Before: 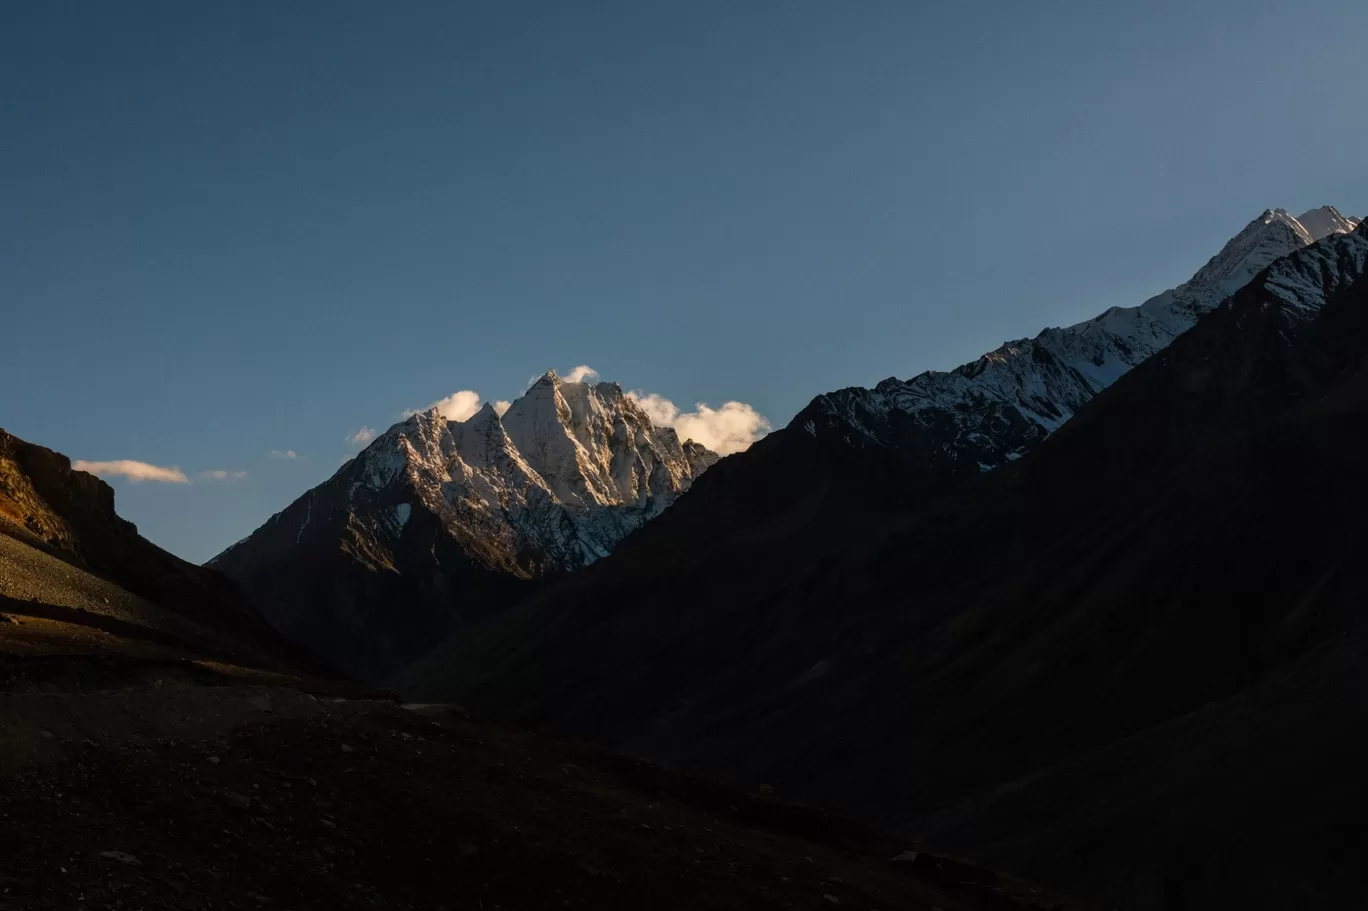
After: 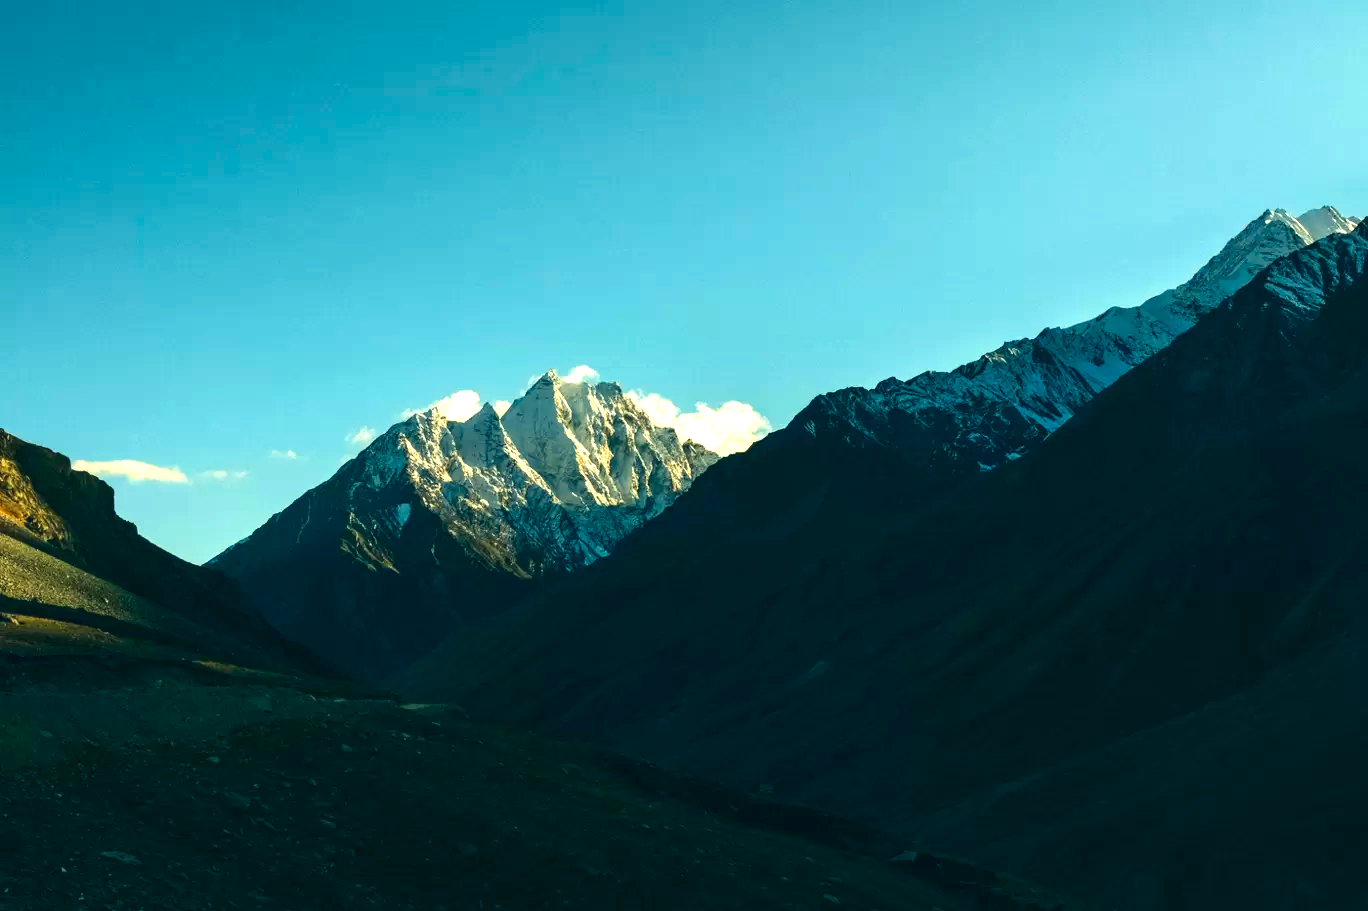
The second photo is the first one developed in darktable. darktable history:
exposure: black level correction 0, exposure 1.88 EV, compensate highlight preservation false
tone curve: curves: ch0 [(0, 0) (0.339, 0.306) (0.687, 0.706) (1, 1)], color space Lab, independent channels, preserve colors none
color correction: highlights a* -19.88, highlights b* 9.8, shadows a* -19.75, shadows b* -11.55
